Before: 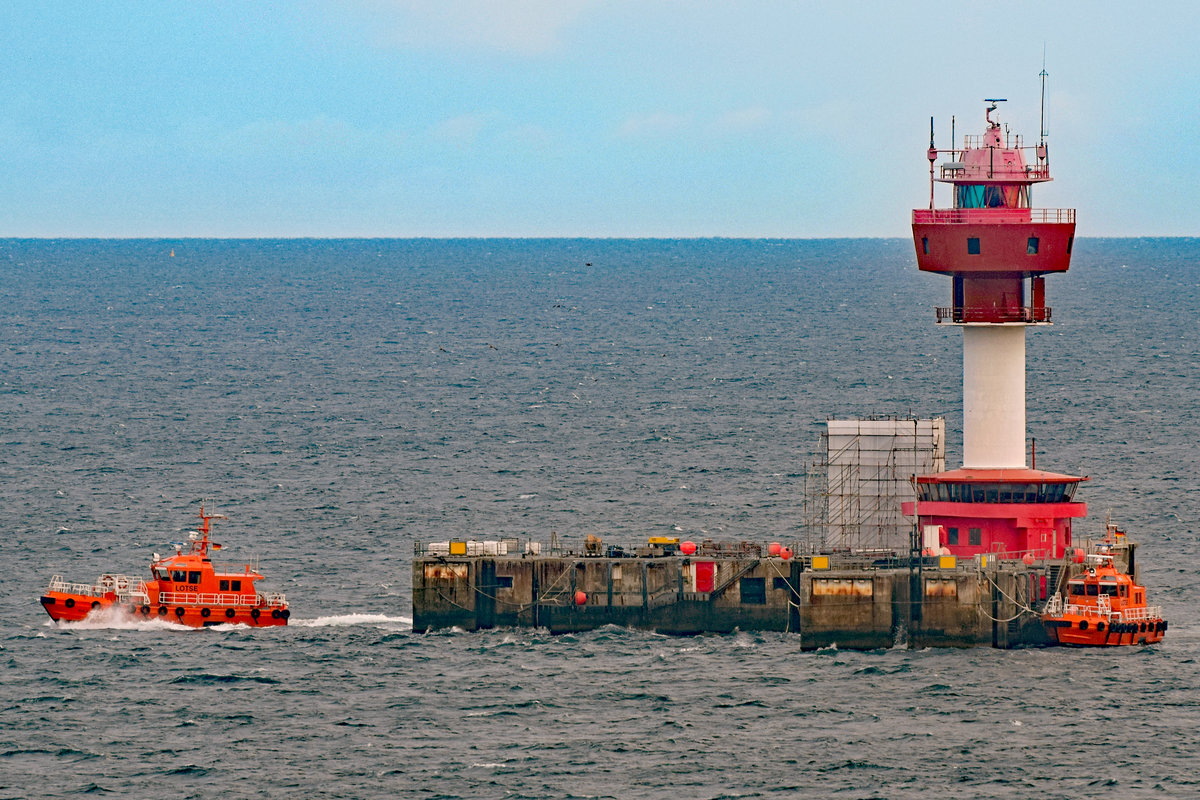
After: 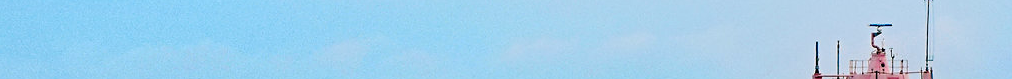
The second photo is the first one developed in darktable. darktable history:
sharpen: amount 0.2
white balance: red 0.974, blue 1.044
crop and rotate: left 9.644%, top 9.491%, right 6.021%, bottom 80.509%
